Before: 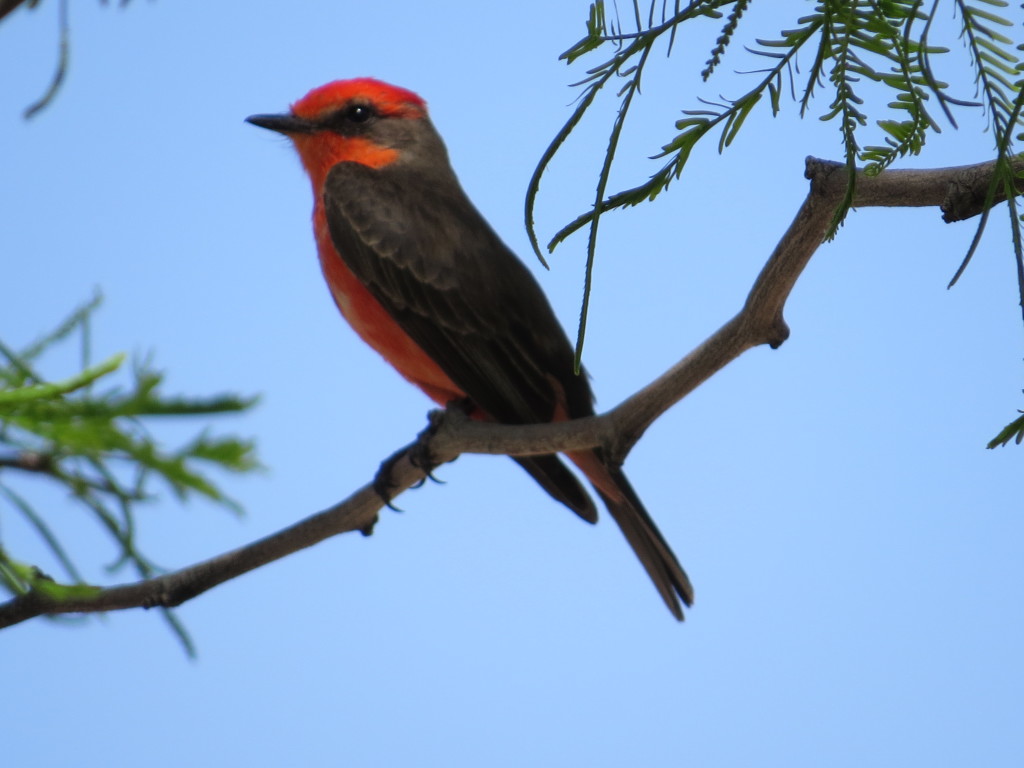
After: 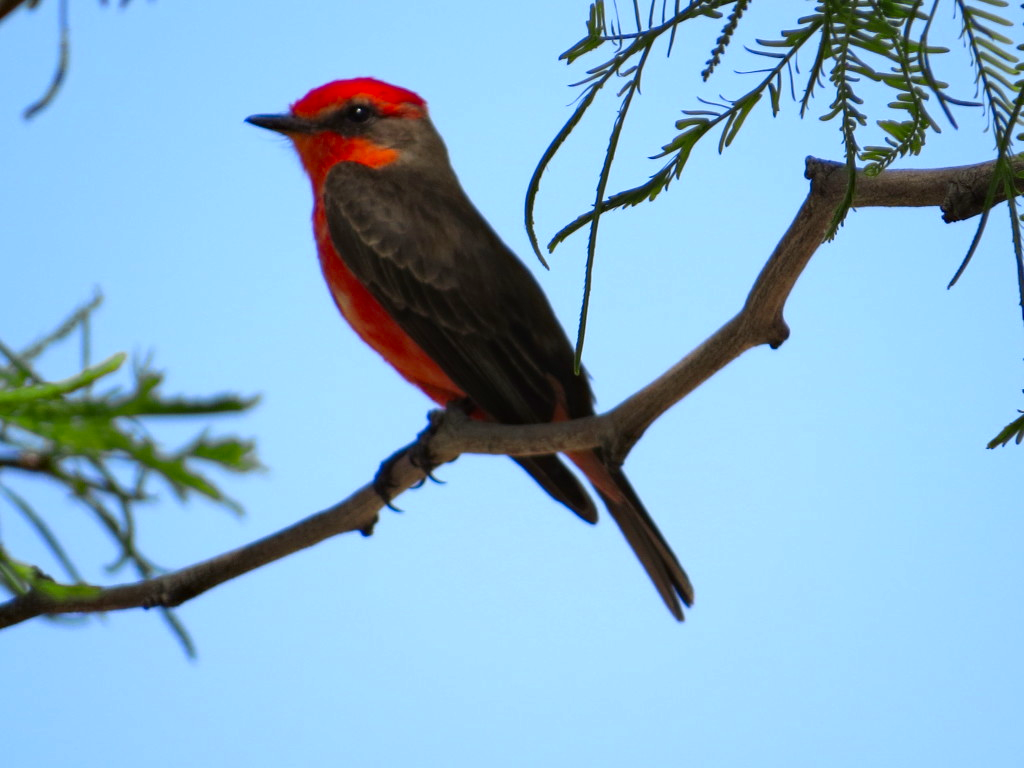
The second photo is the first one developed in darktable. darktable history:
haze removal: compatibility mode true, adaptive false
color zones: curves: ch0 [(0.004, 0.305) (0.261, 0.623) (0.389, 0.399) (0.708, 0.571) (0.947, 0.34)]; ch1 [(0.025, 0.645) (0.229, 0.584) (0.326, 0.551) (0.484, 0.262) (0.757, 0.643)]
